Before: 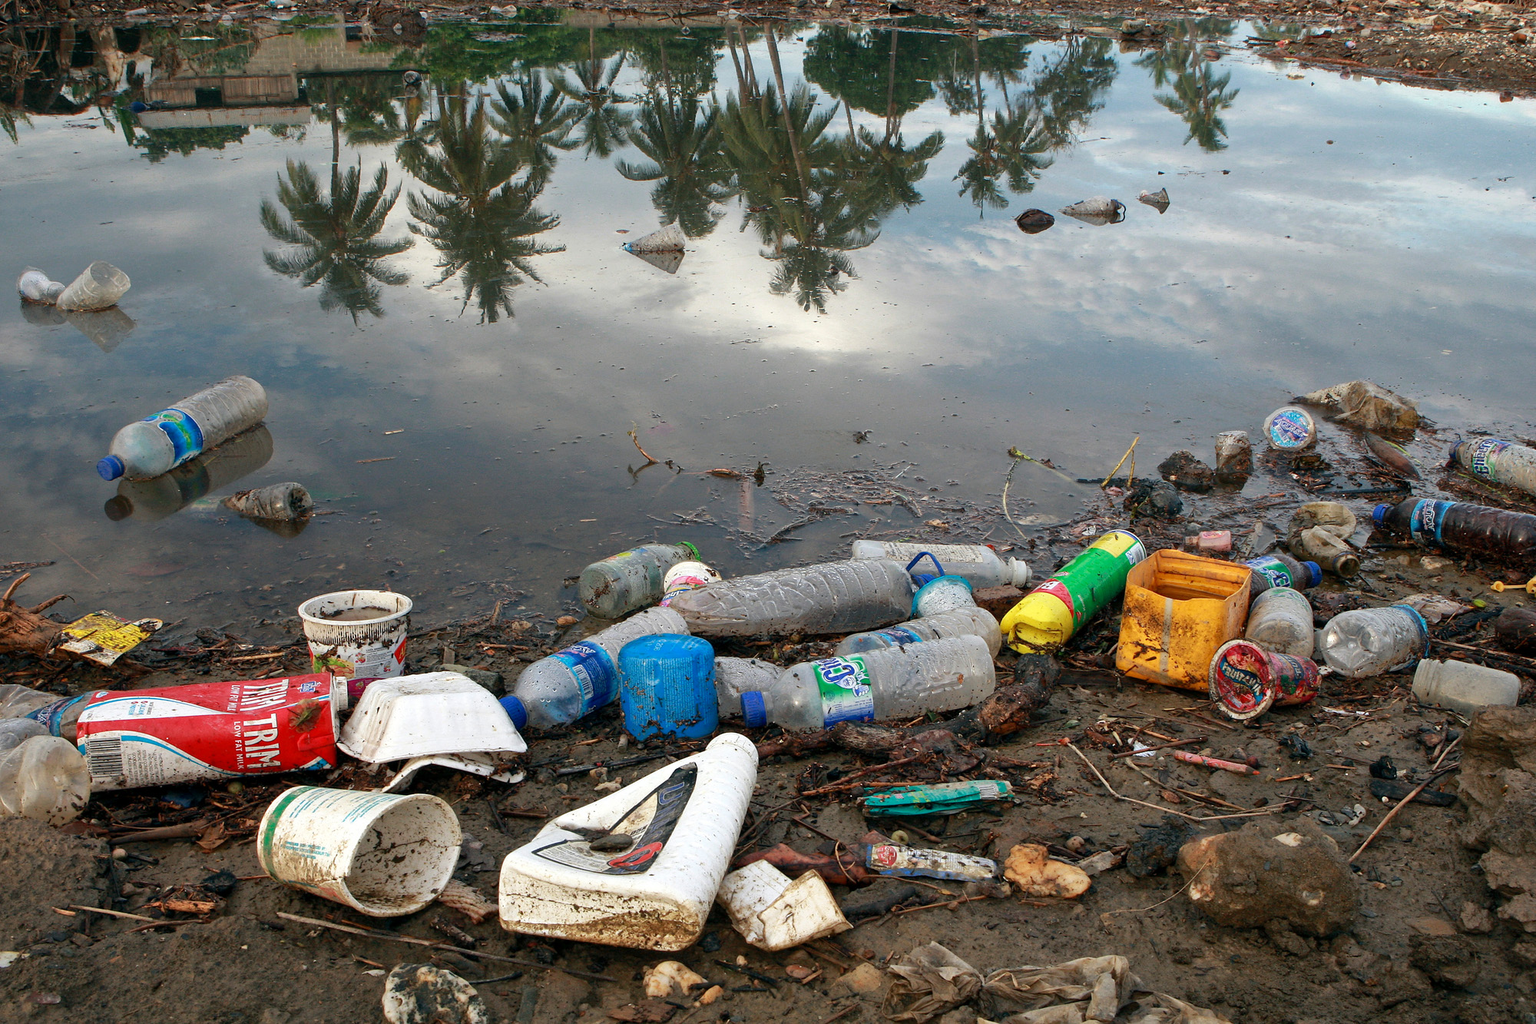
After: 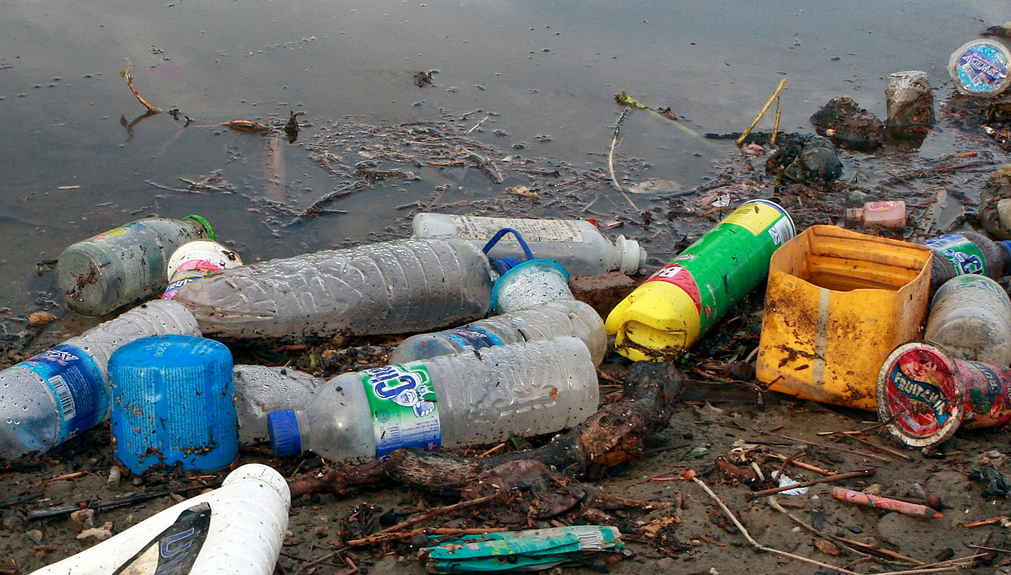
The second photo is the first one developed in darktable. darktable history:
crop: left 34.888%, top 36.775%, right 14.56%, bottom 20.067%
